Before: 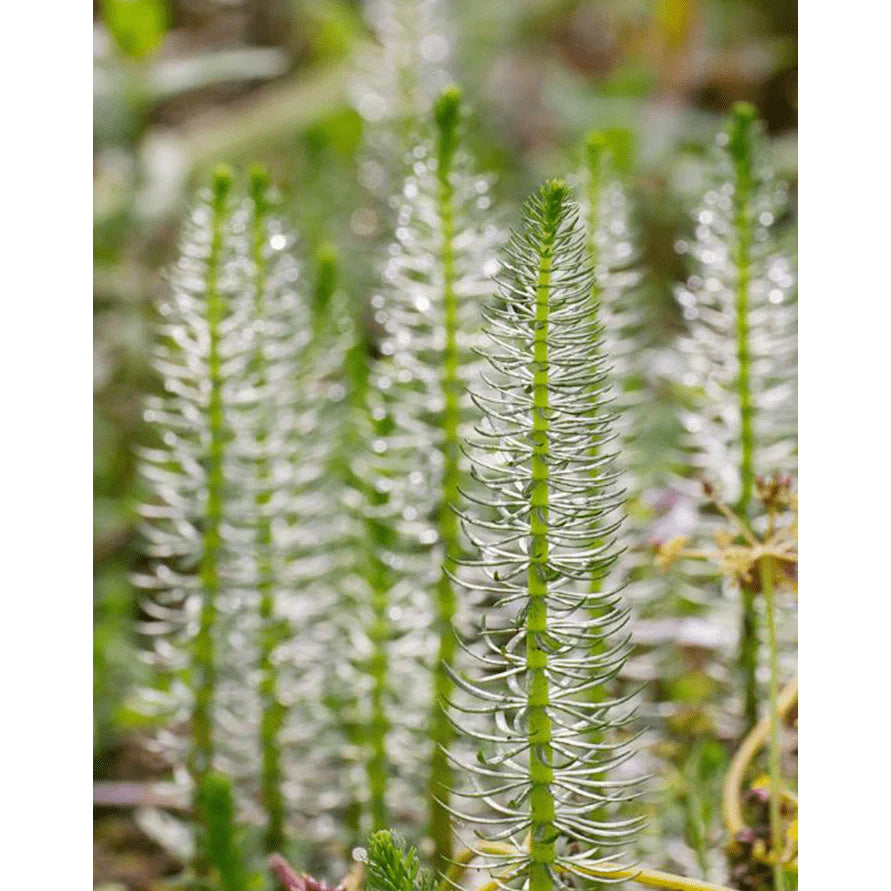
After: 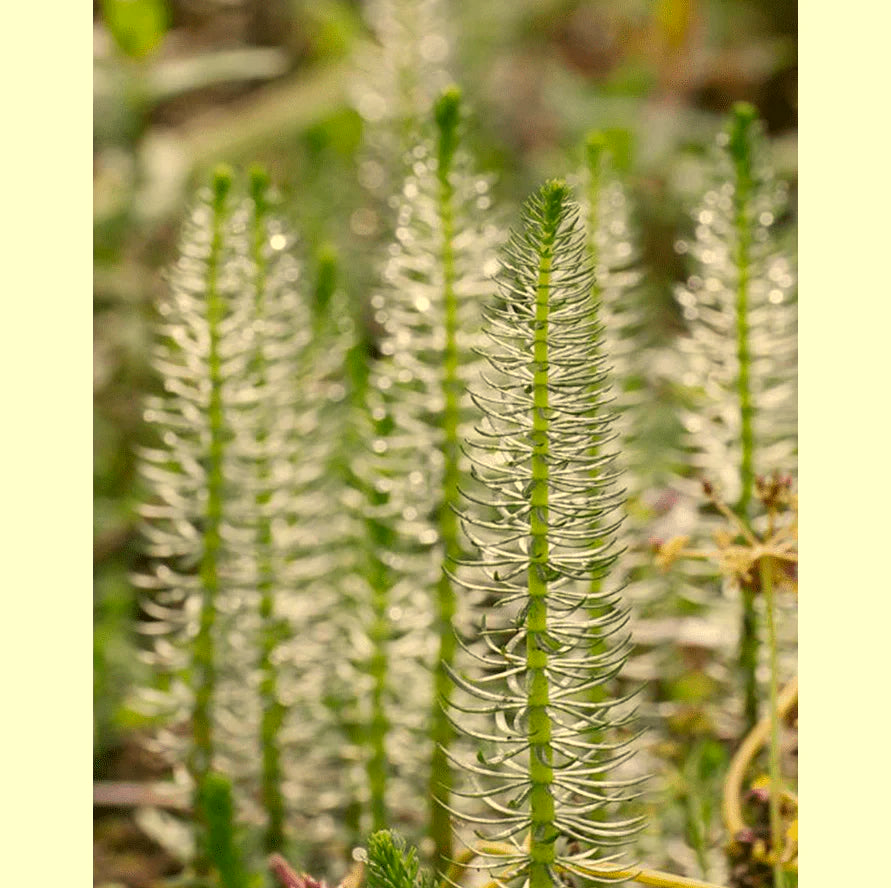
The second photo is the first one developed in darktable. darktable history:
crop: top 0.05%, bottom 0.098%
white balance: red 1.08, blue 0.791
contrast brightness saturation: contrast 0.03, brightness -0.04
